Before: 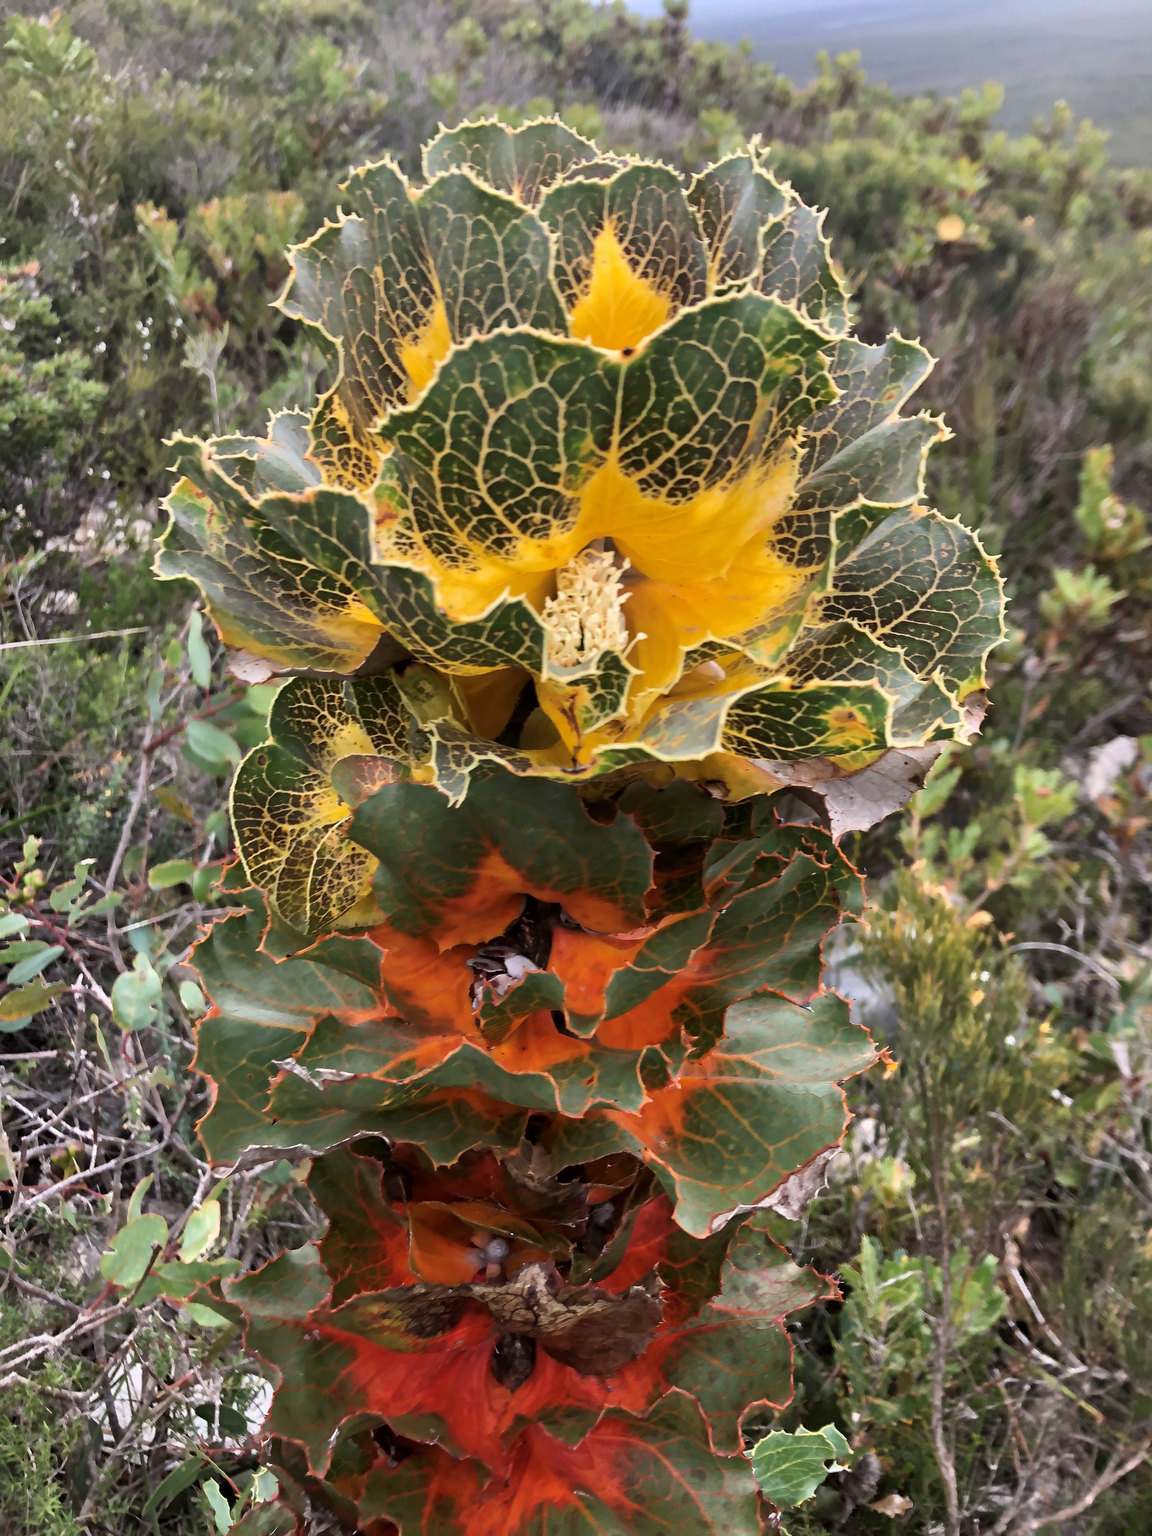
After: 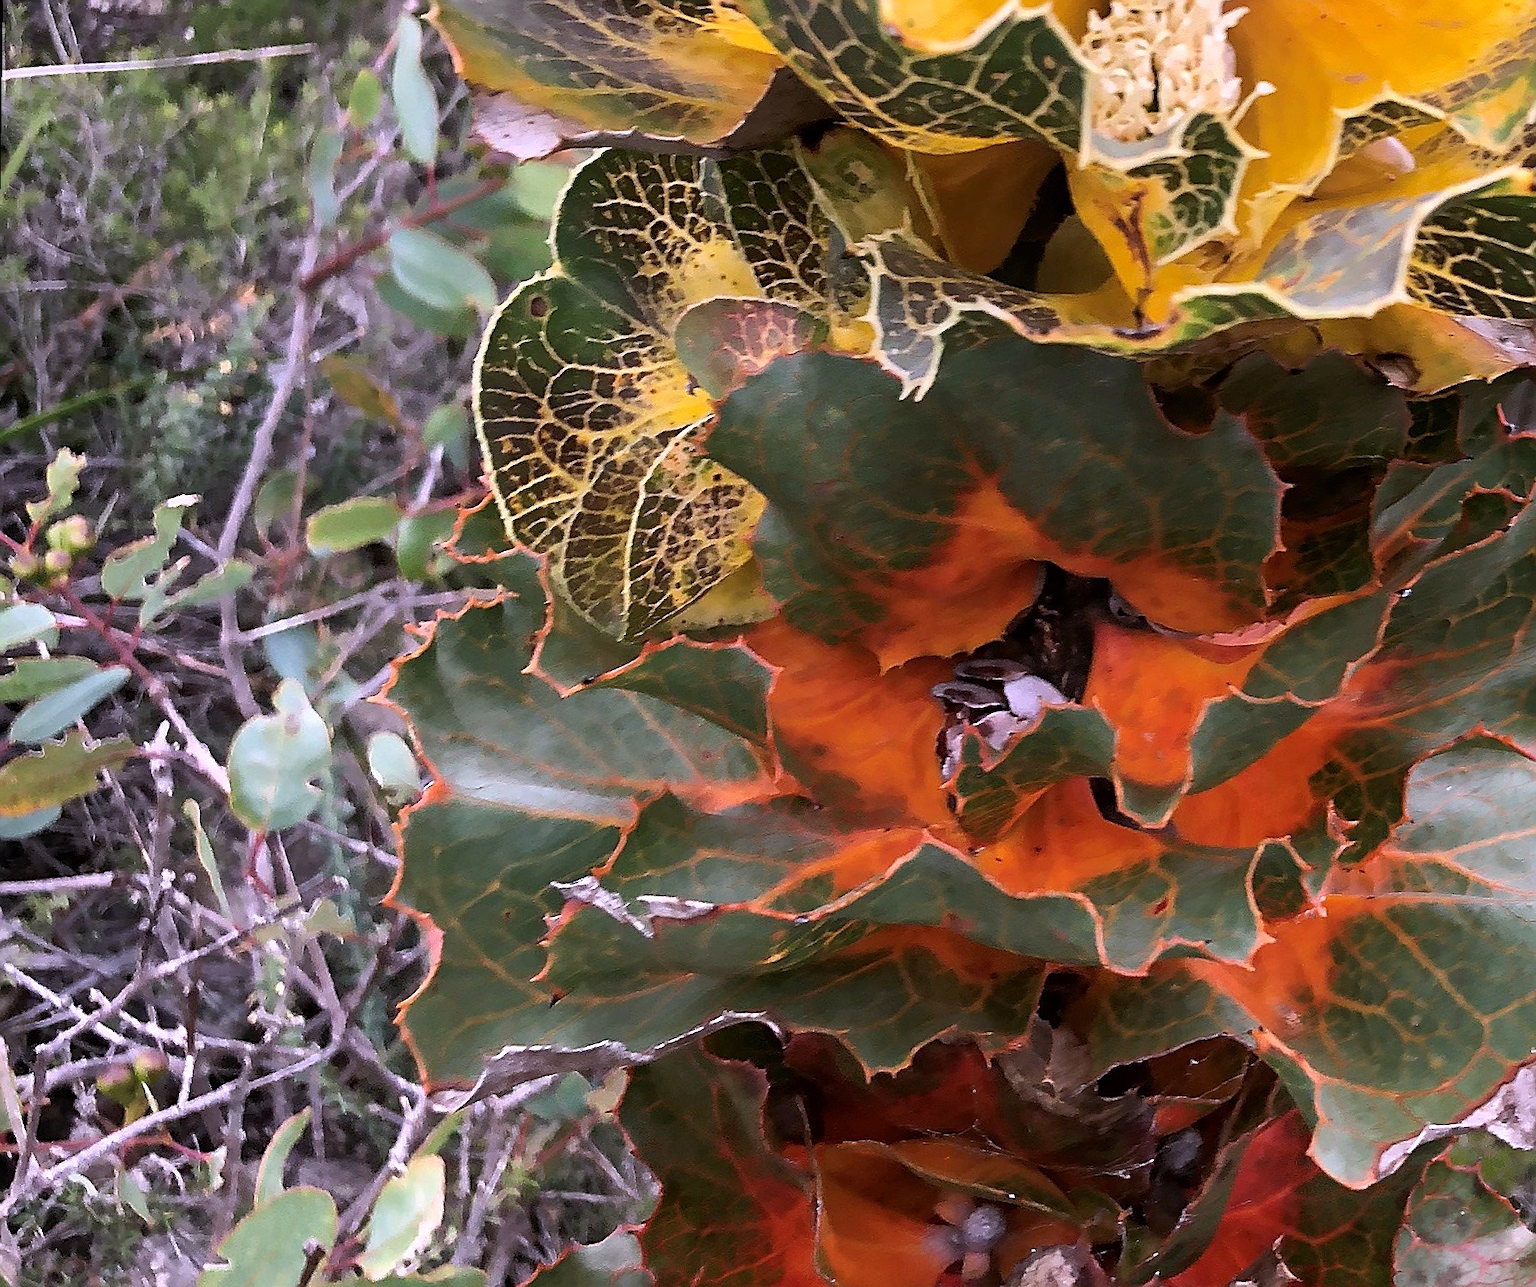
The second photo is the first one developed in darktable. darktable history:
rotate and perspective: rotation 0.679°, lens shift (horizontal) 0.136, crop left 0.009, crop right 0.991, crop top 0.078, crop bottom 0.95
white balance: red 1.042, blue 1.17
sharpen: amount 0.901
crop: top 36.498%, right 27.964%, bottom 14.995%
